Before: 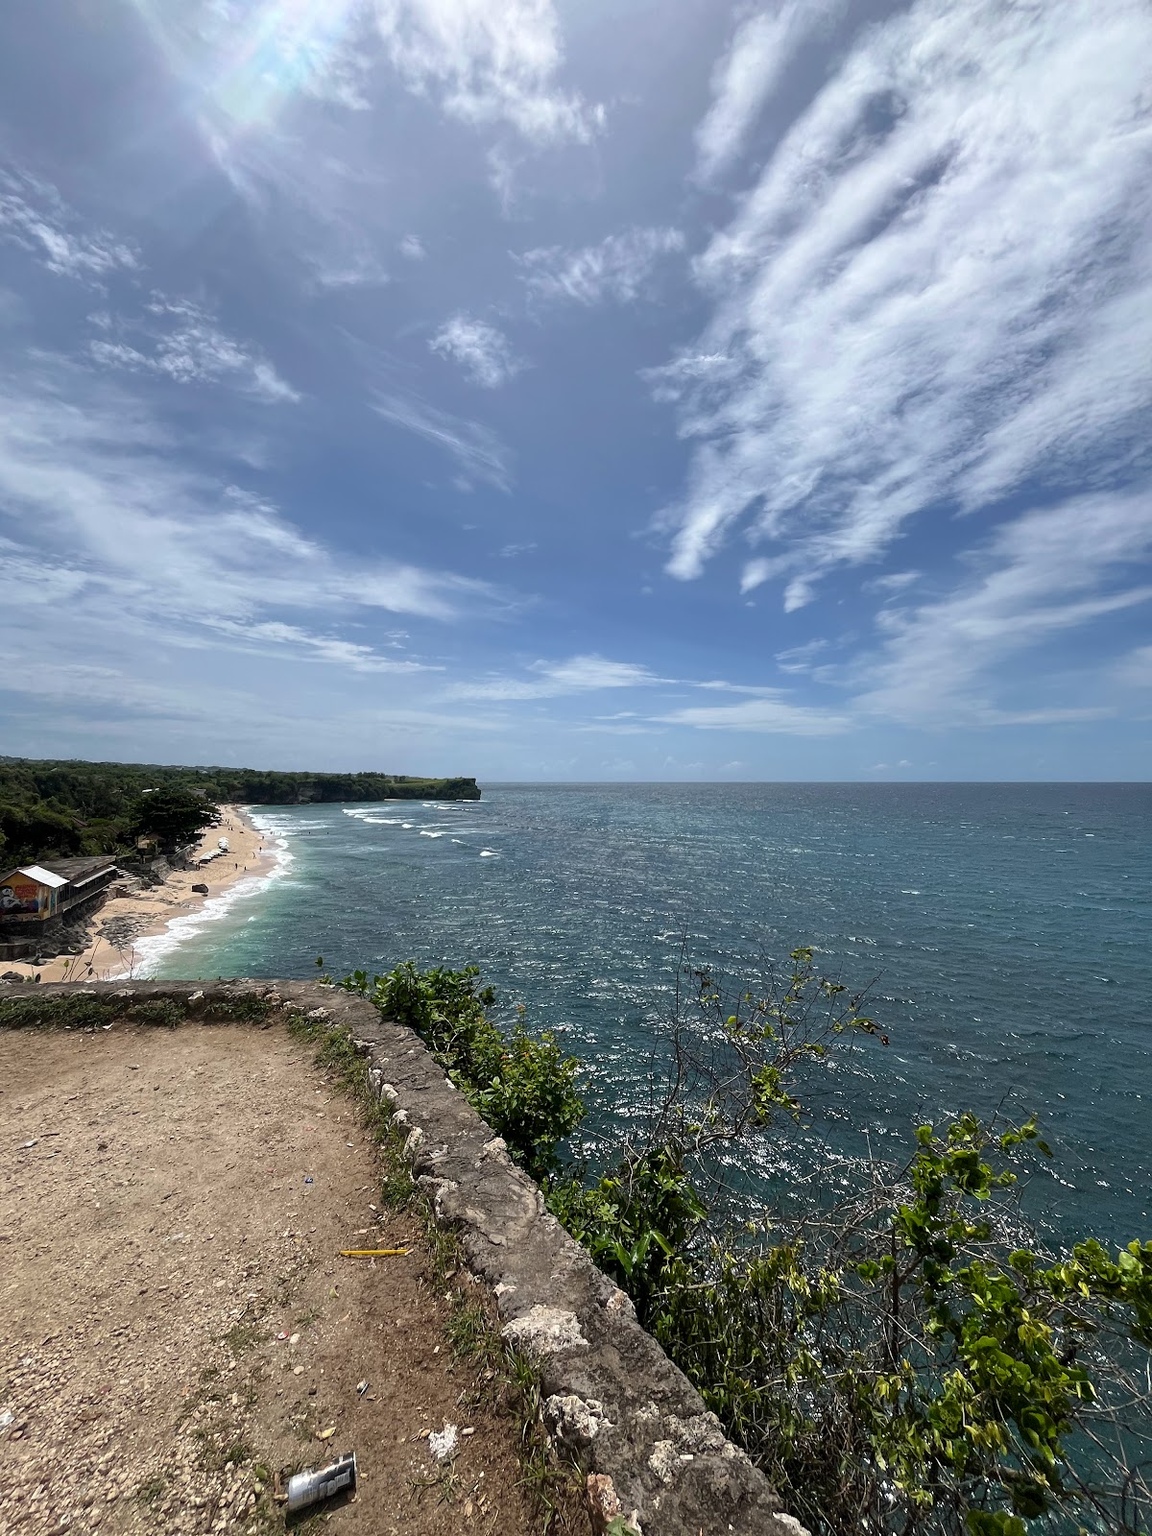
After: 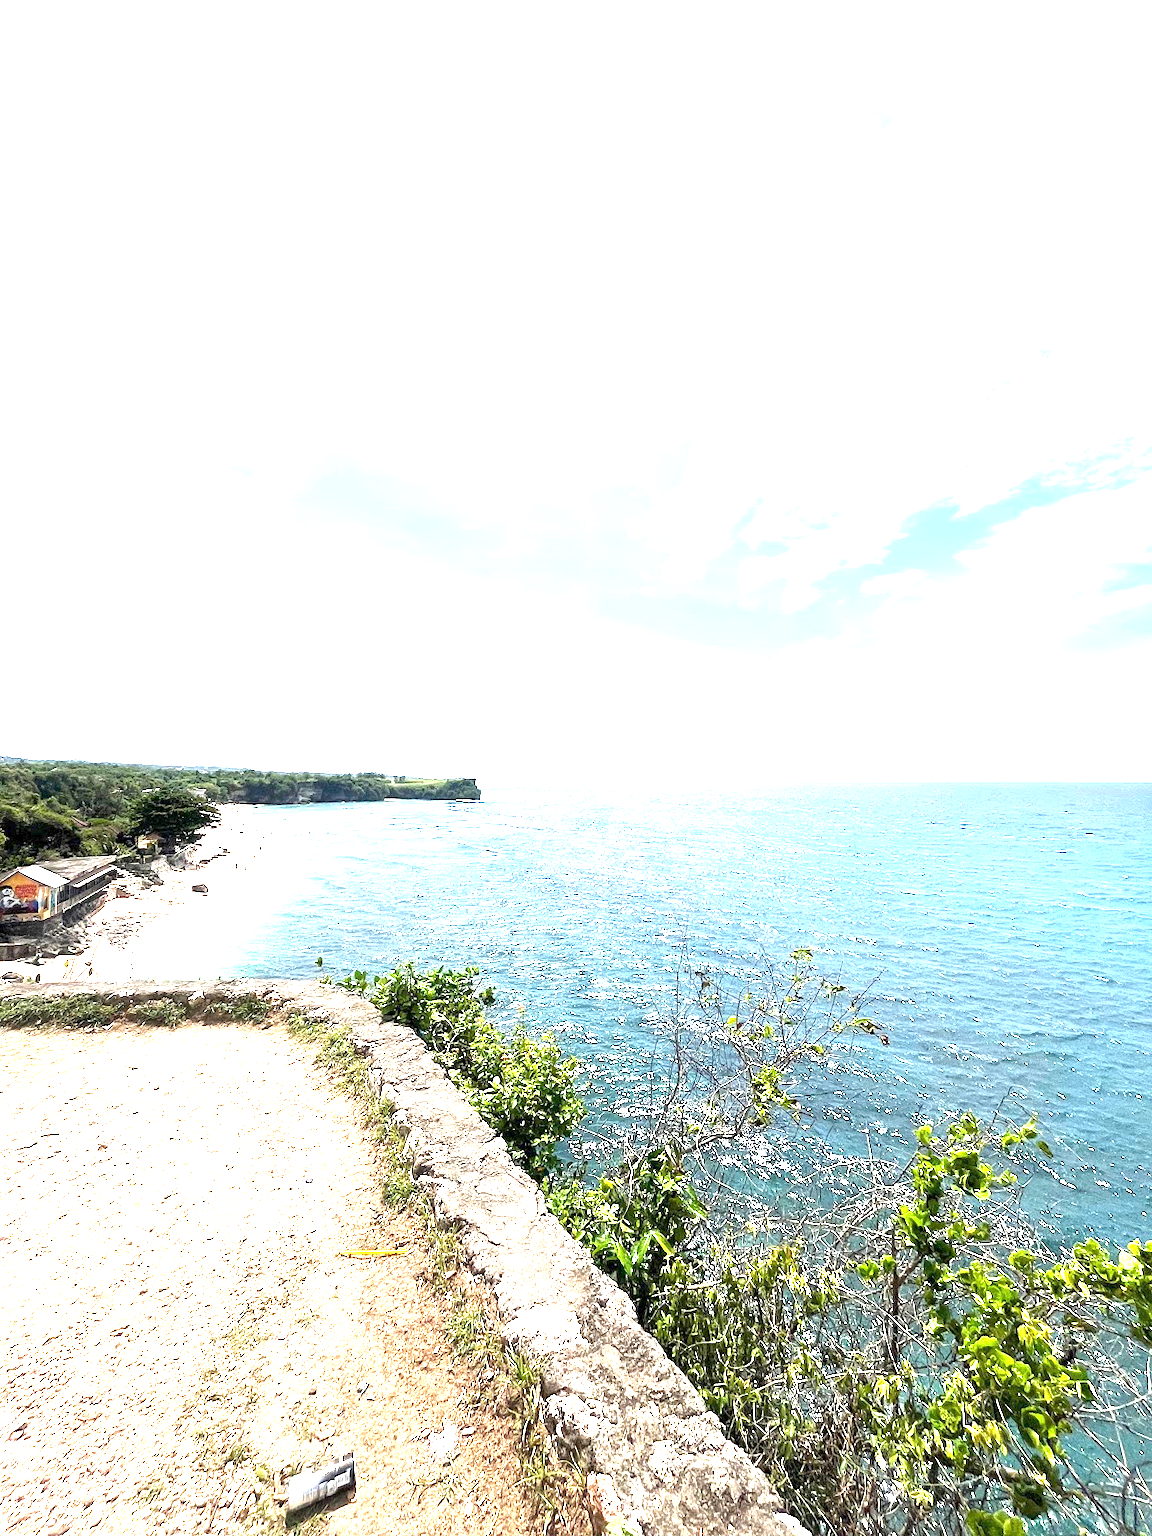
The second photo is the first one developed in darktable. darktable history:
exposure: exposure 2.999 EV, compensate highlight preservation false
